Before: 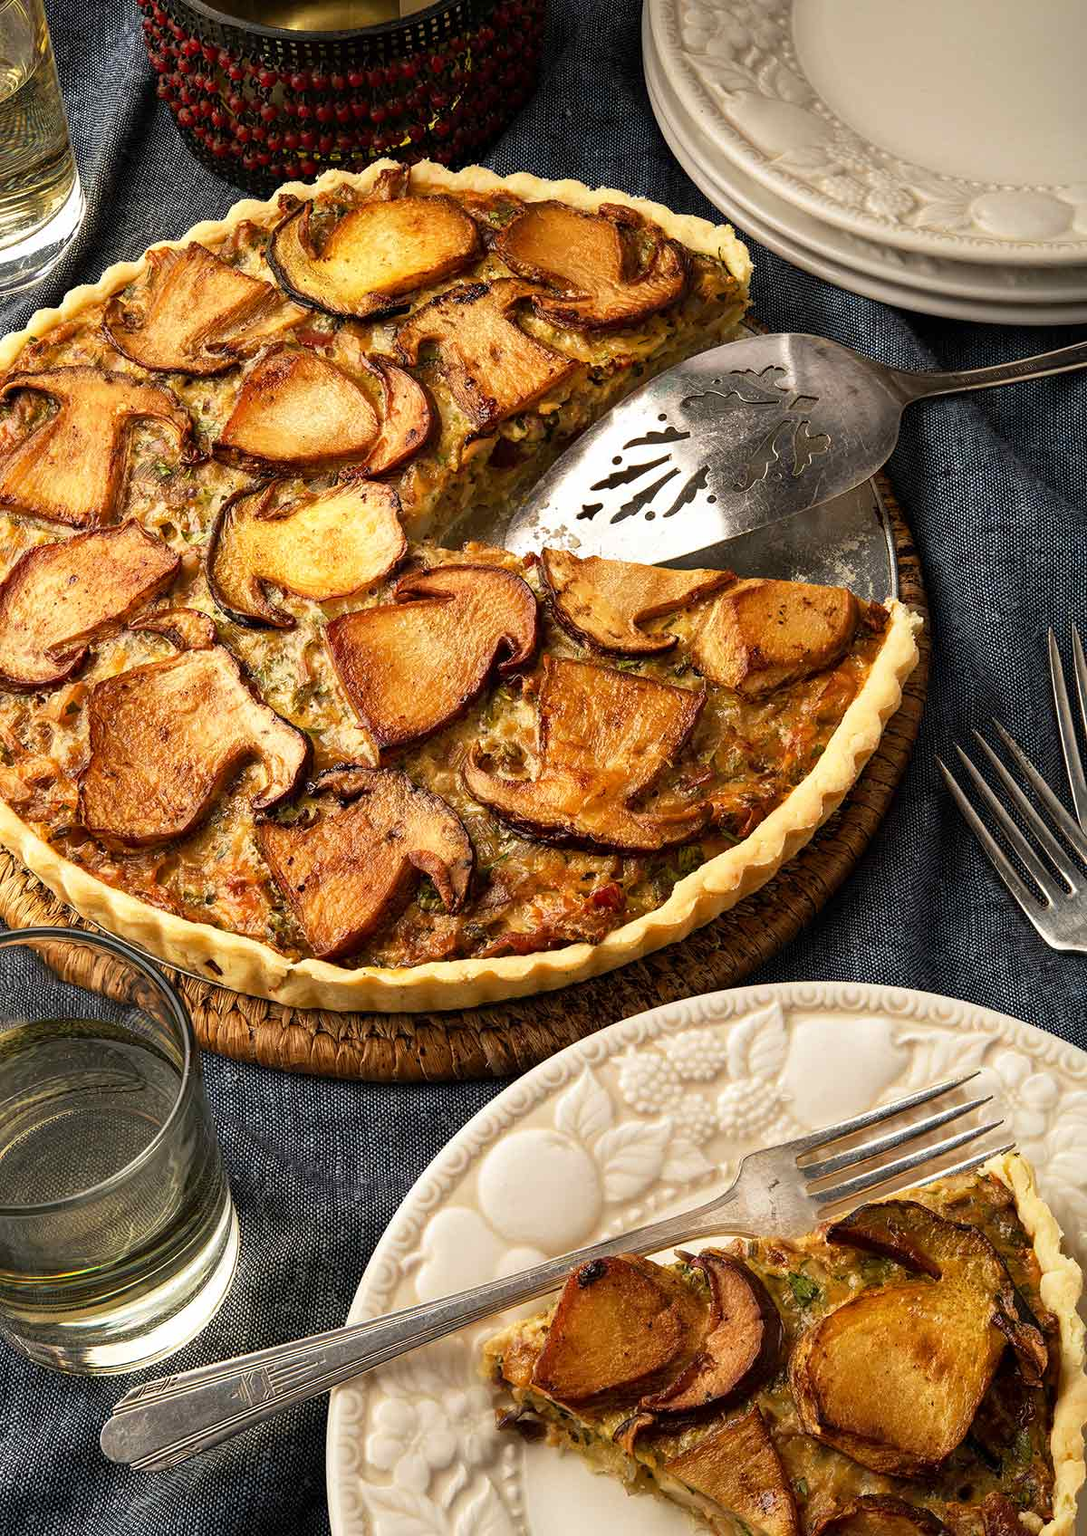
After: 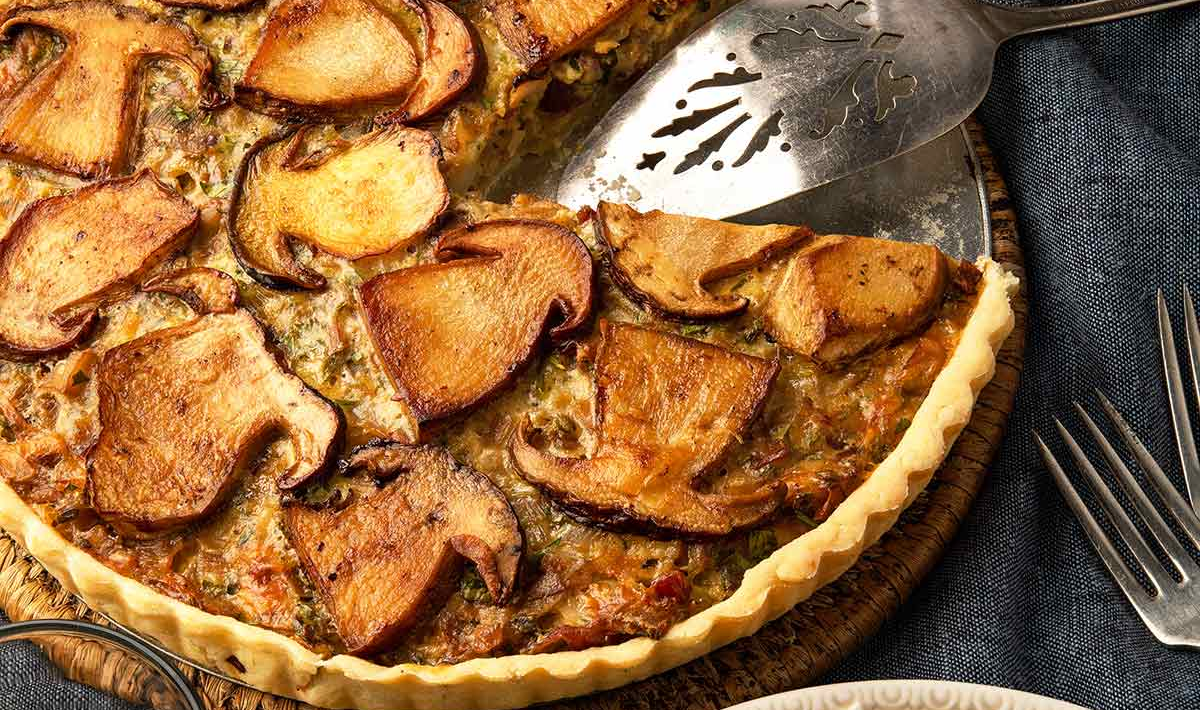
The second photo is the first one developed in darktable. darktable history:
base curve: curves: ch0 [(0, 0) (0.472, 0.455) (1, 1)], preserve colors none
crop and rotate: top 23.84%, bottom 34.294%
